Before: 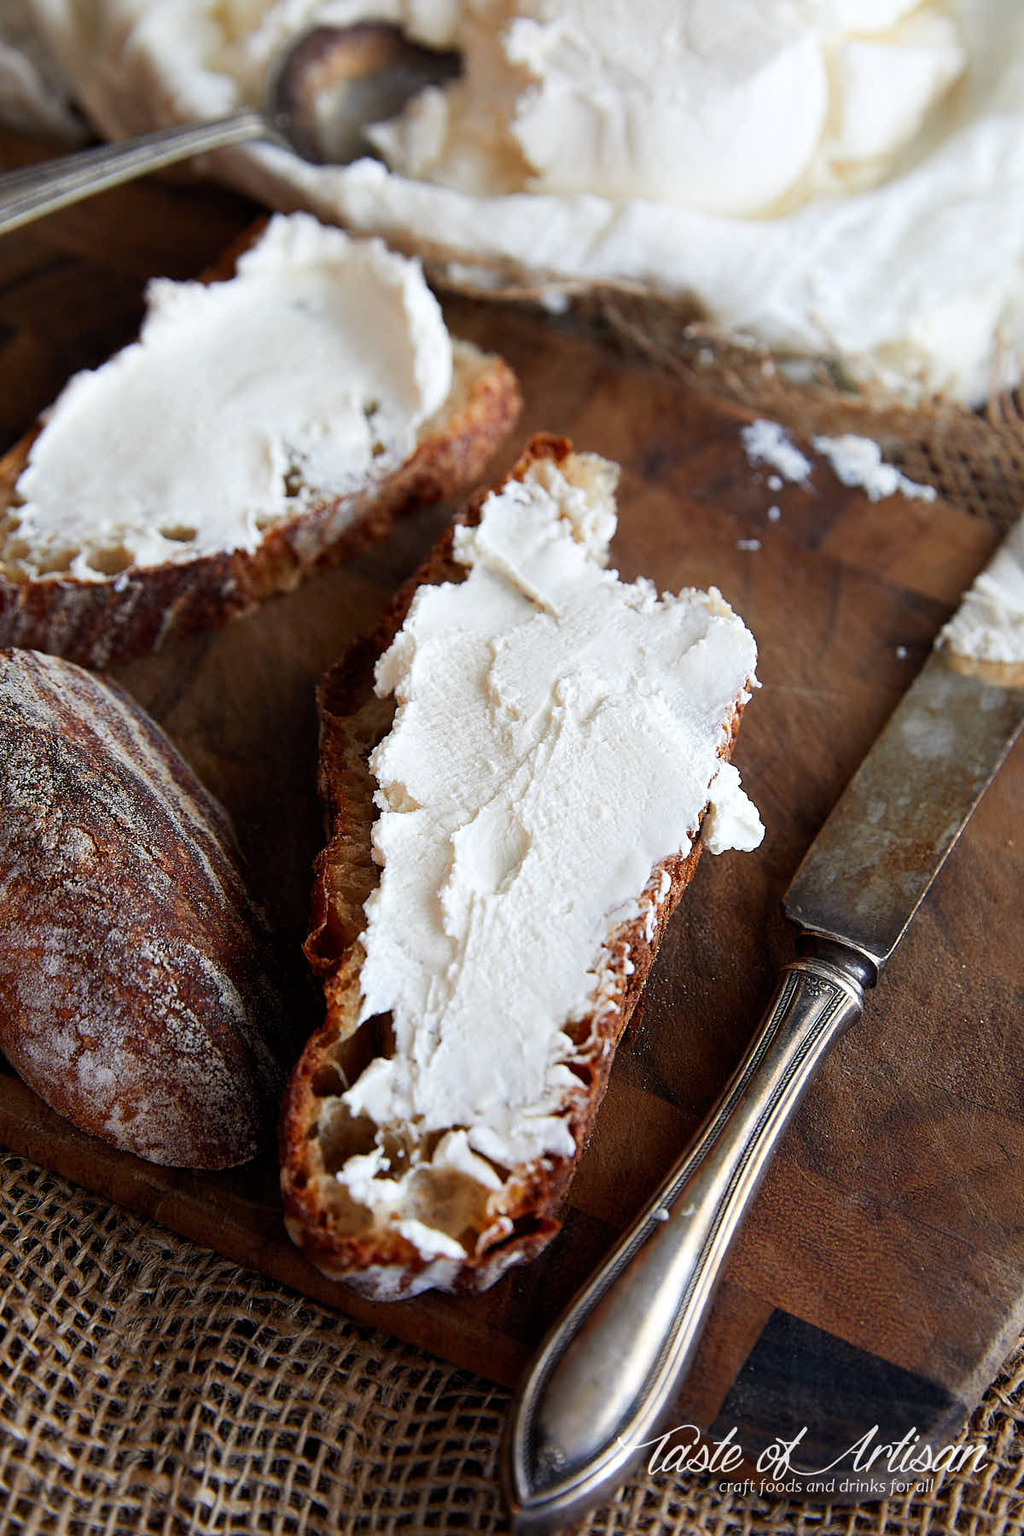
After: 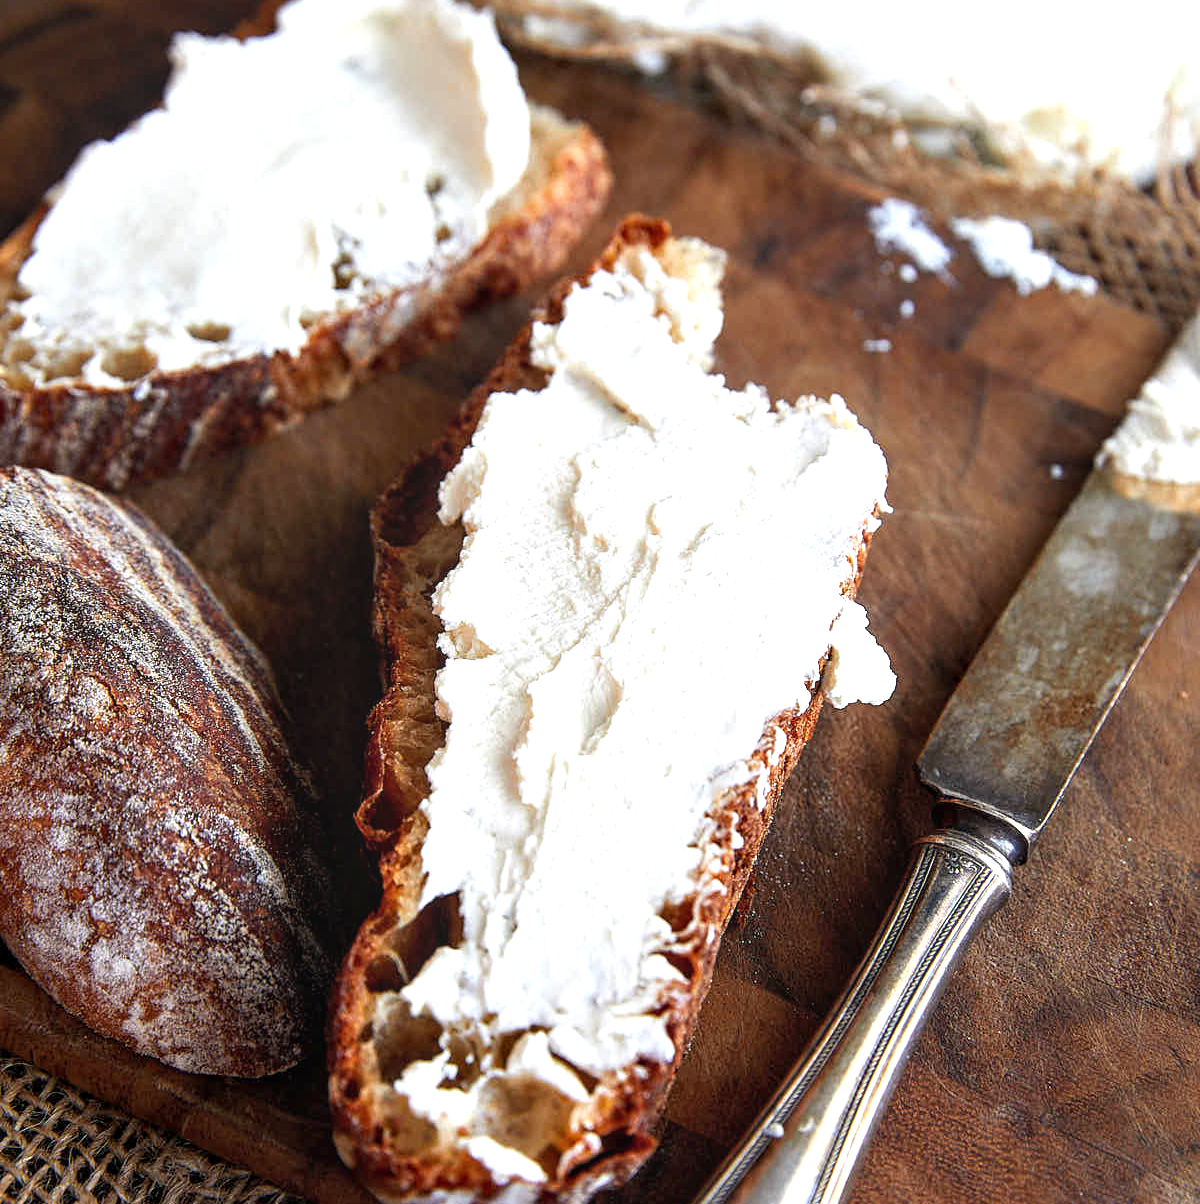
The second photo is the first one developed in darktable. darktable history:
exposure: black level correction 0, exposure 0.697 EV, compensate highlight preservation false
local contrast: on, module defaults
crop: top 16.297%, bottom 16.784%
